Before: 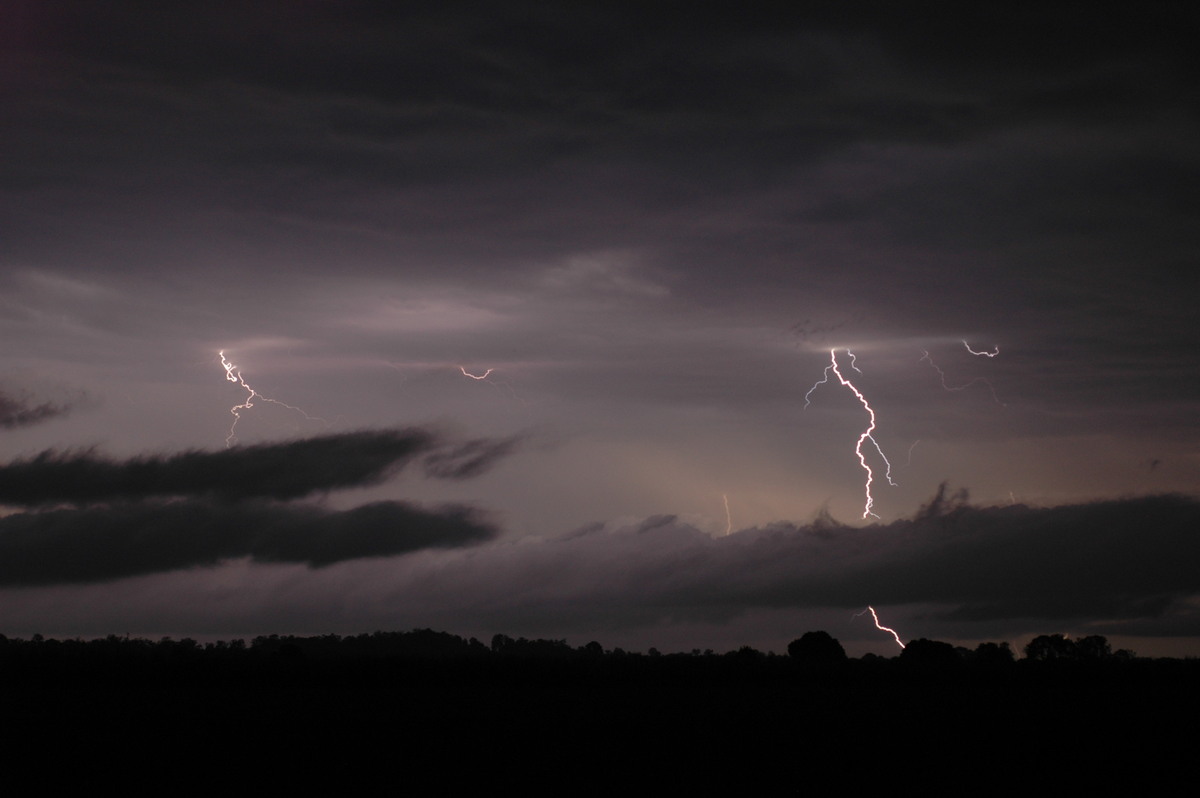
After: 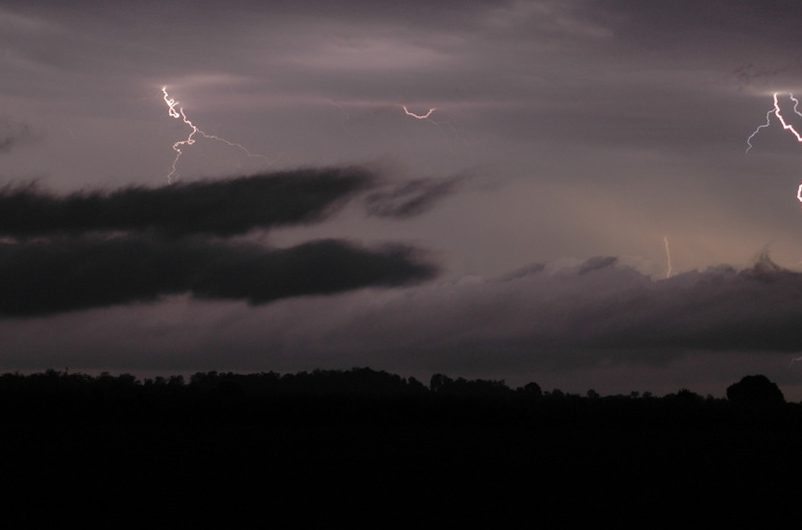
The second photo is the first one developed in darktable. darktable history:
crop and rotate: angle -0.766°, left 3.989%, top 32.191%, right 27.821%
exposure: compensate highlight preservation false
